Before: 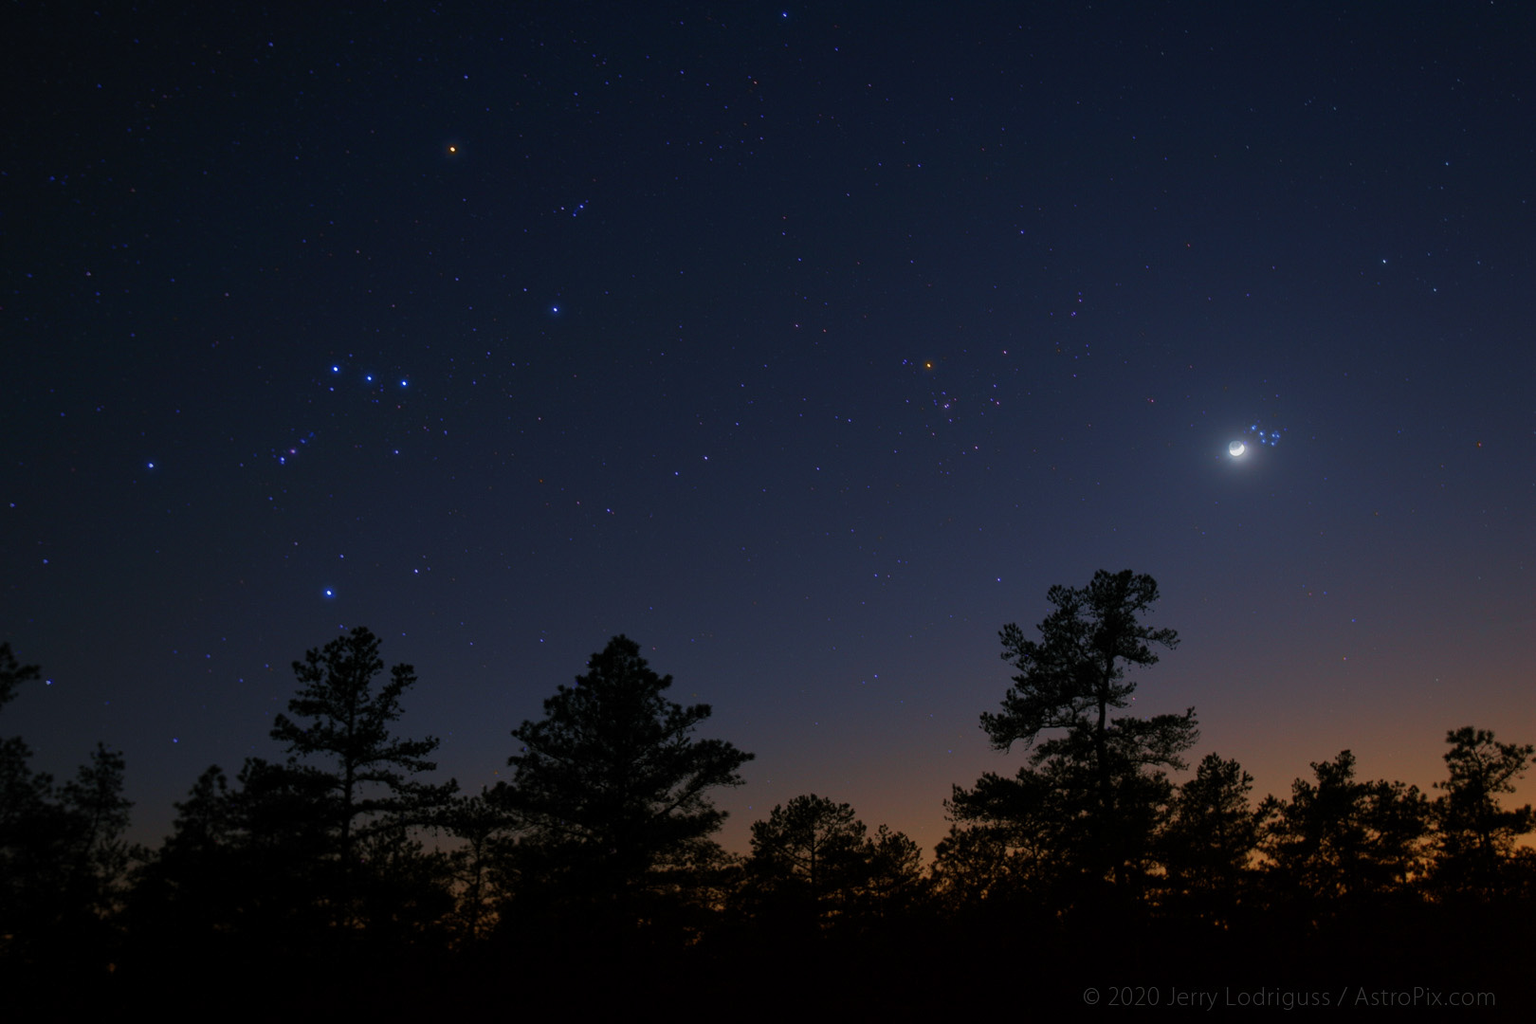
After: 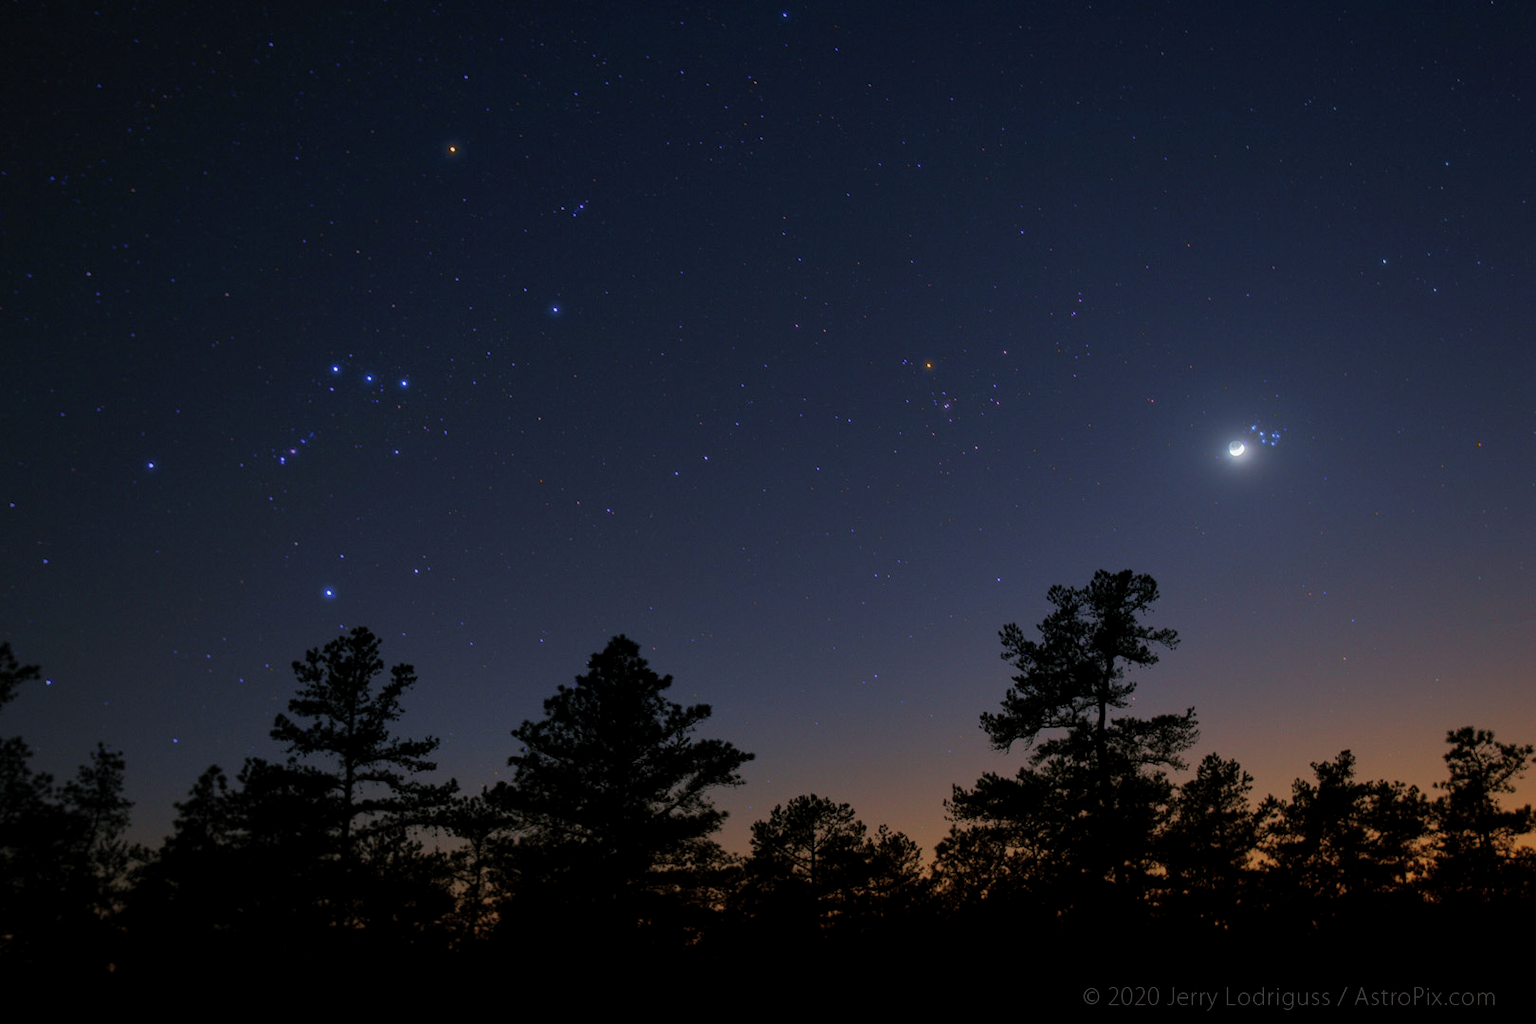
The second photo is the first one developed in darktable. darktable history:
local contrast: on, module defaults
shadows and highlights: shadows 25, highlights -25
